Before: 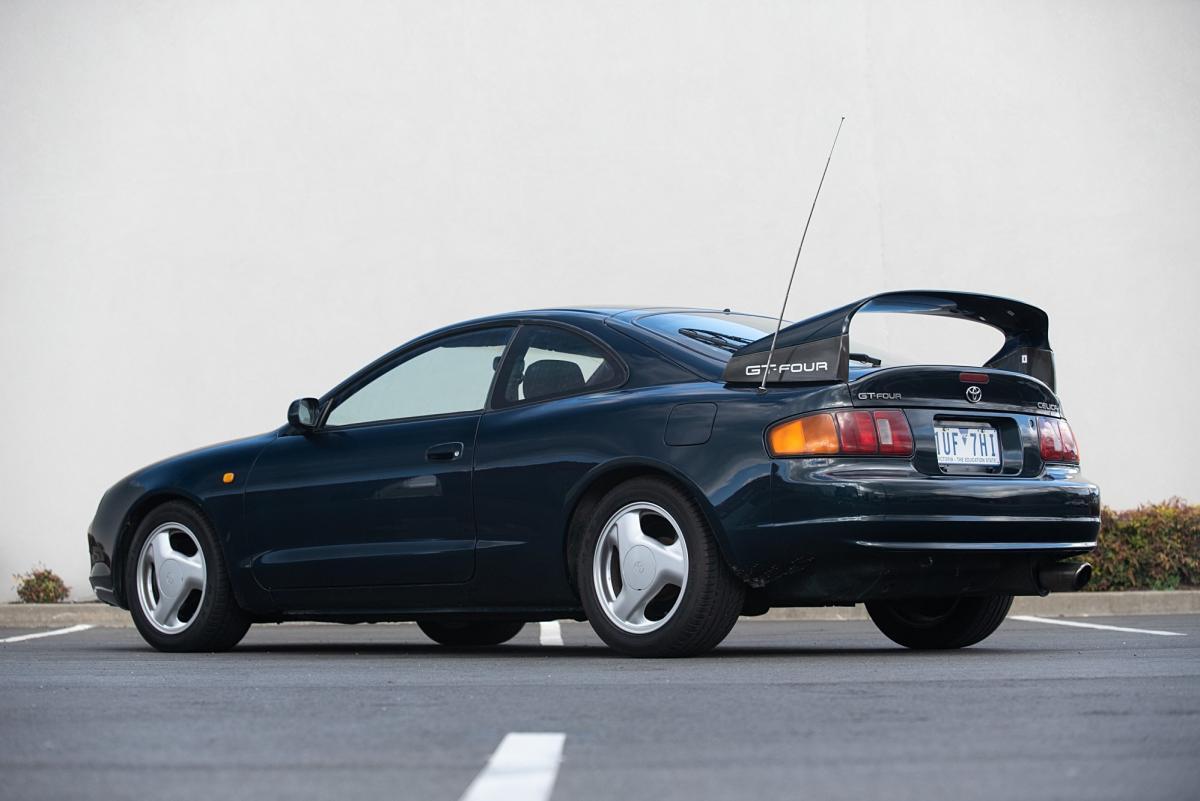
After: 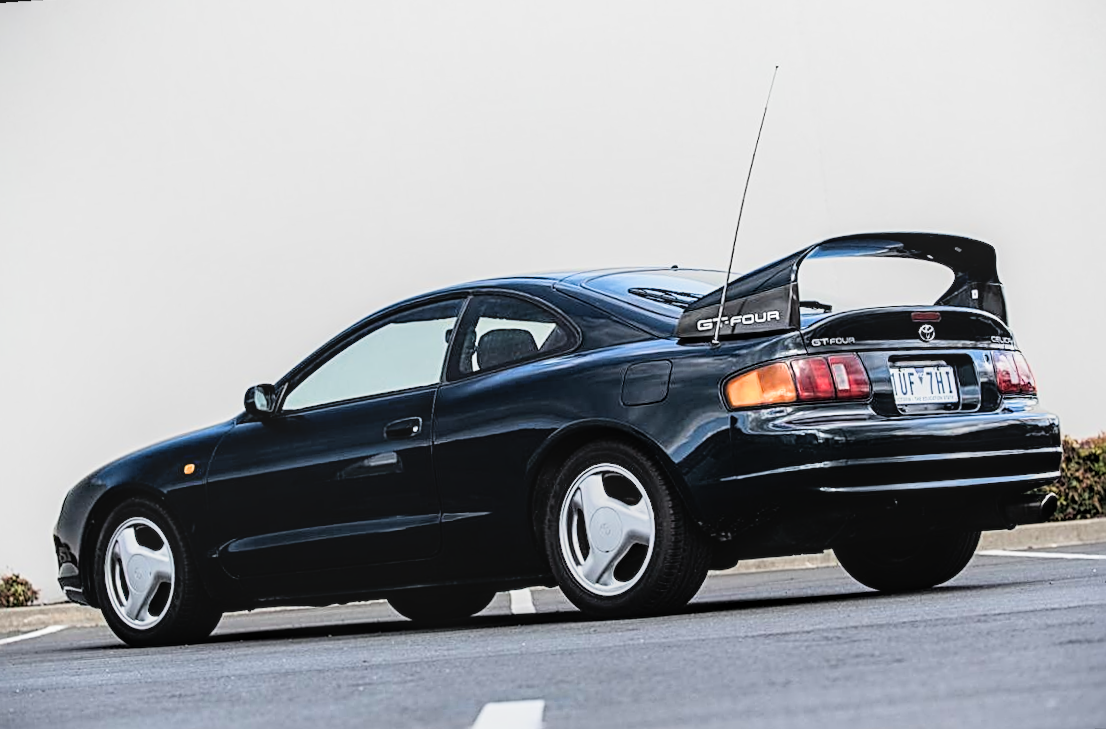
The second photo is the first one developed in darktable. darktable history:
tone equalizer: -8 EV -0.417 EV, -7 EV -0.389 EV, -6 EV -0.333 EV, -5 EV -0.222 EV, -3 EV 0.222 EV, -2 EV 0.333 EV, -1 EV 0.389 EV, +0 EV 0.417 EV, edges refinement/feathering 500, mask exposure compensation -1.57 EV, preserve details no
exposure: black level correction 0, exposure 0.5 EV, compensate highlight preservation false
sharpen: radius 2.531, amount 0.628
crop and rotate: angle -0.5°
local contrast: on, module defaults
rotate and perspective: rotation -4.57°, crop left 0.054, crop right 0.944, crop top 0.087, crop bottom 0.914
filmic rgb: black relative exposure -7.75 EV, white relative exposure 4.4 EV, threshold 3 EV, hardness 3.76, latitude 50%, contrast 1.1, color science v5 (2021), contrast in shadows safe, contrast in highlights safe, enable highlight reconstruction true
